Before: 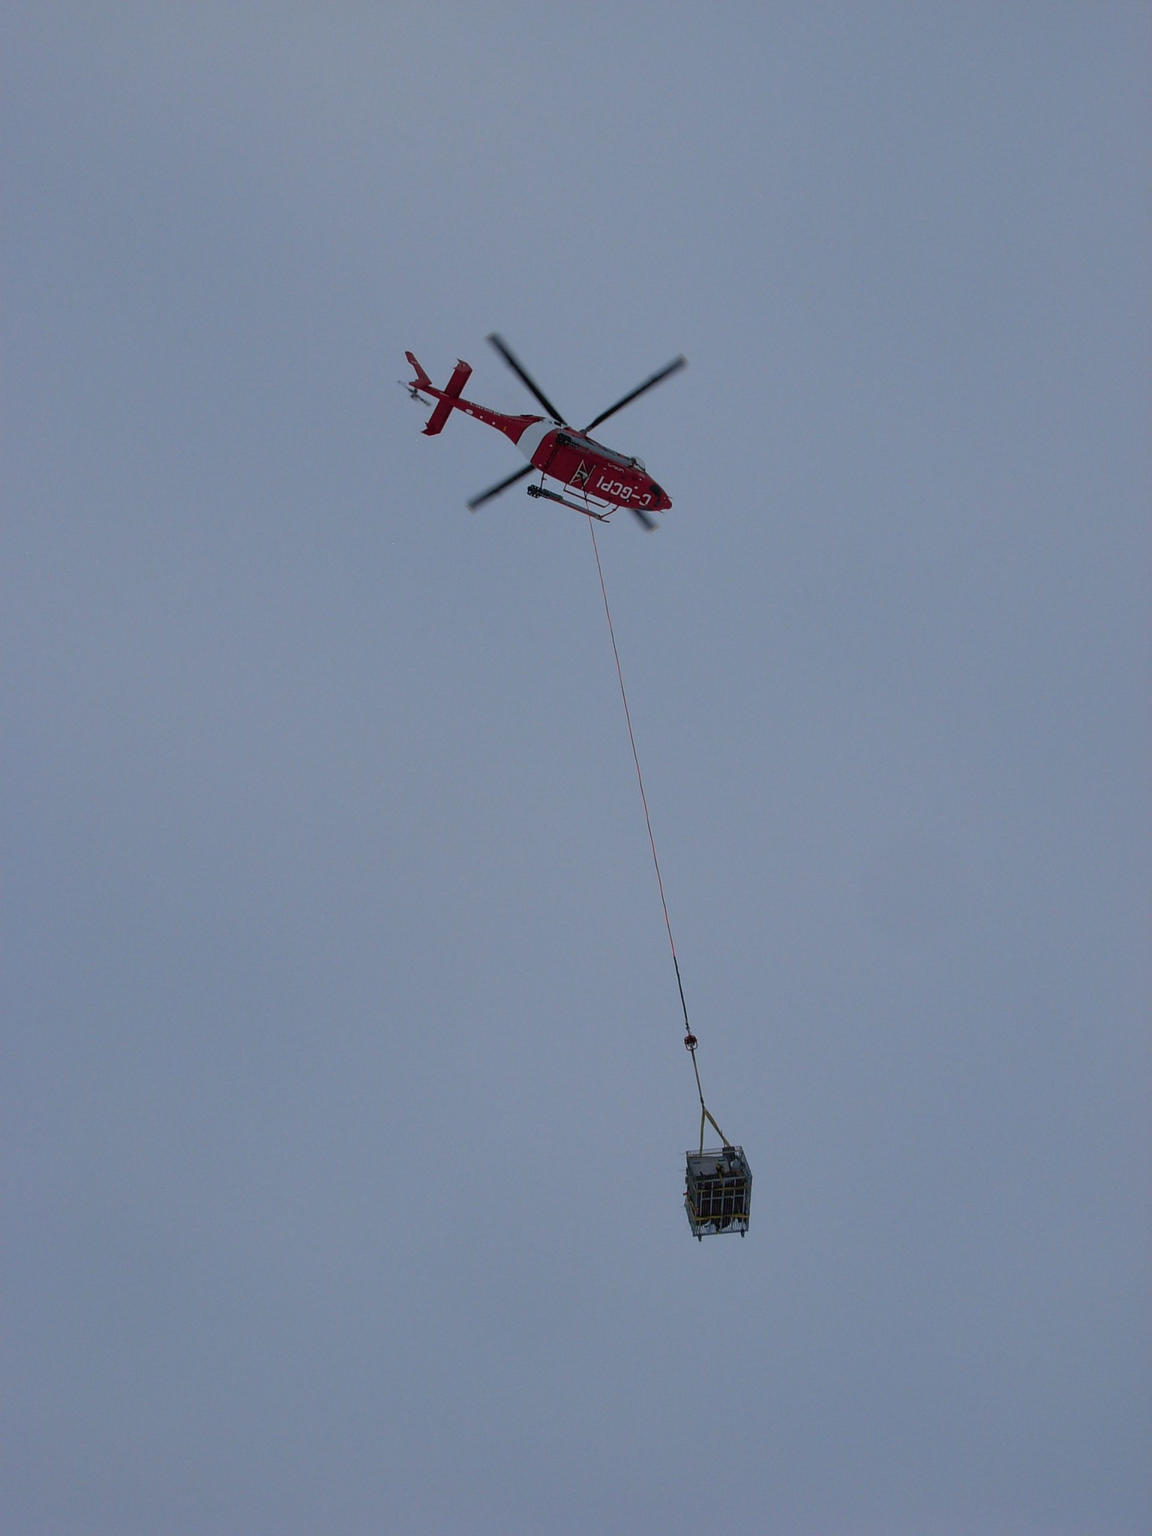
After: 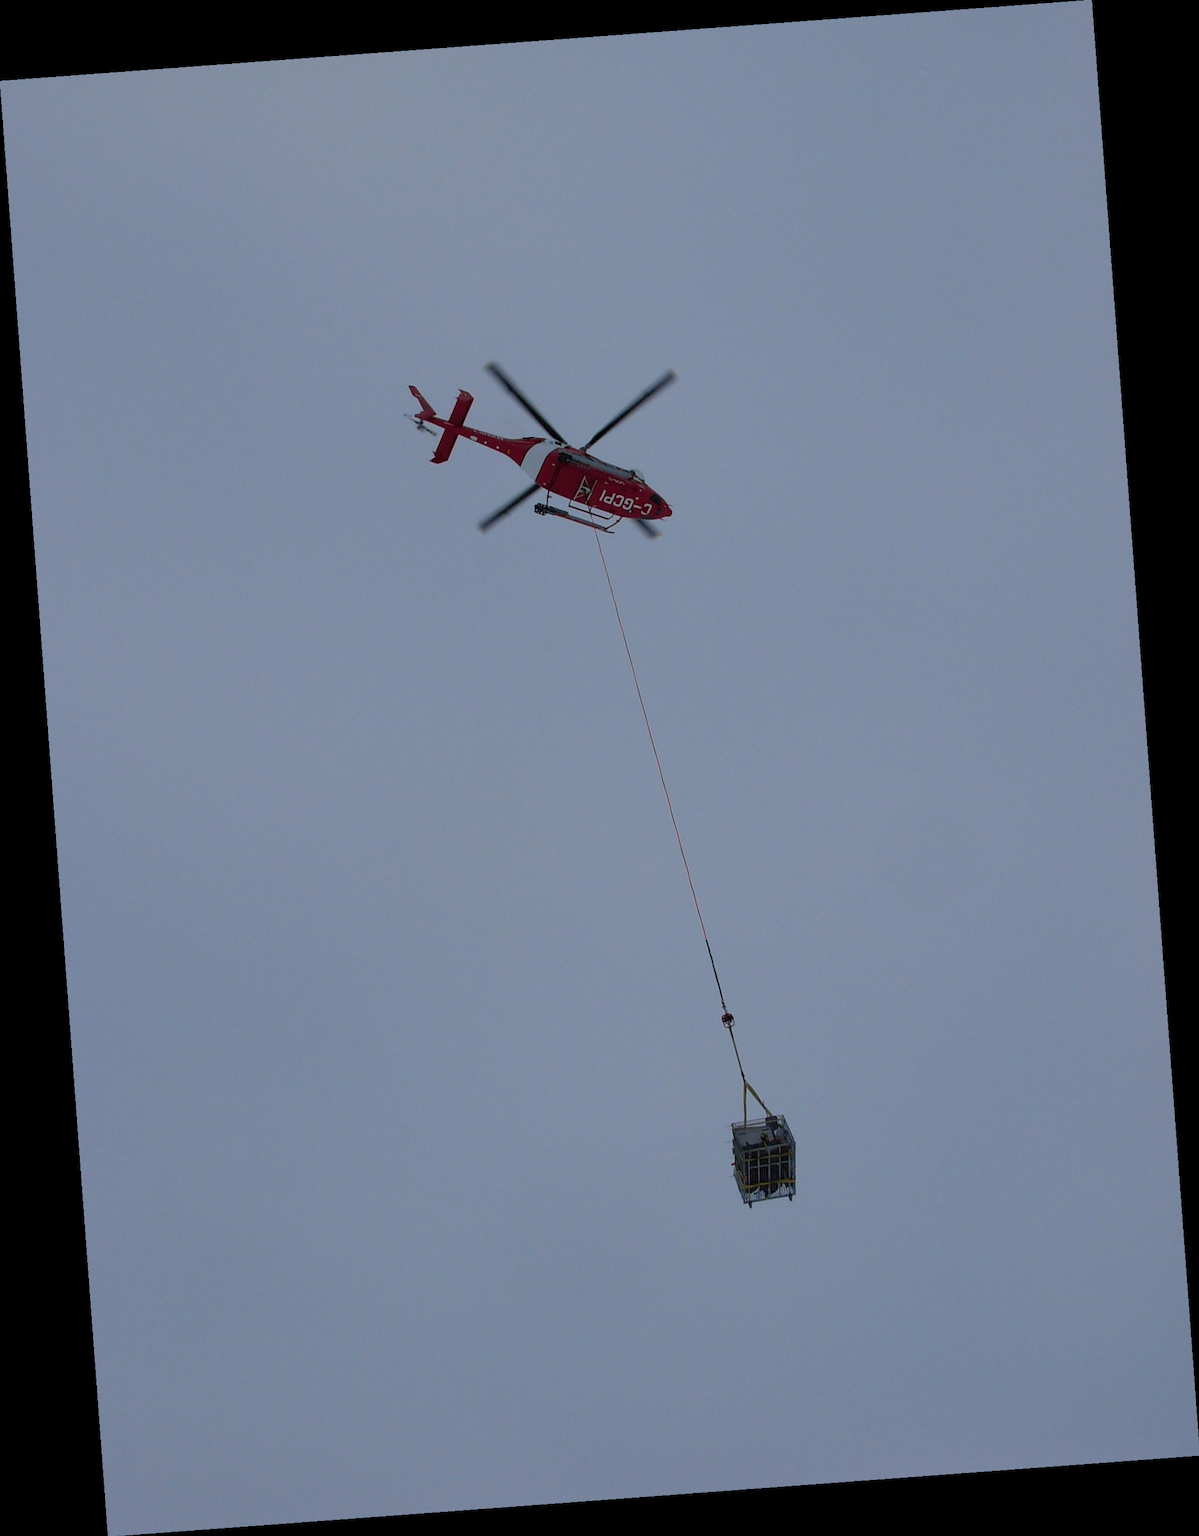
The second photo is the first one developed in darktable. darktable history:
rotate and perspective: rotation -4.25°, automatic cropping off
vibrance: vibrance 15%
